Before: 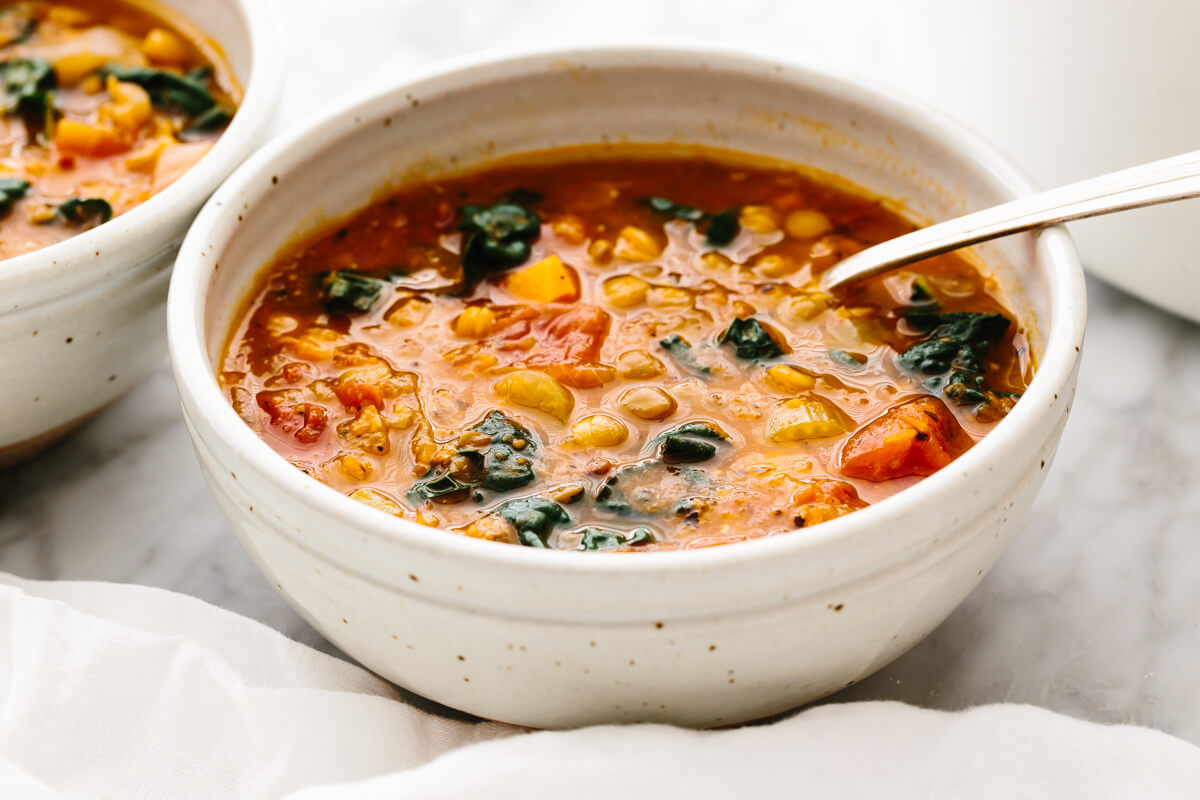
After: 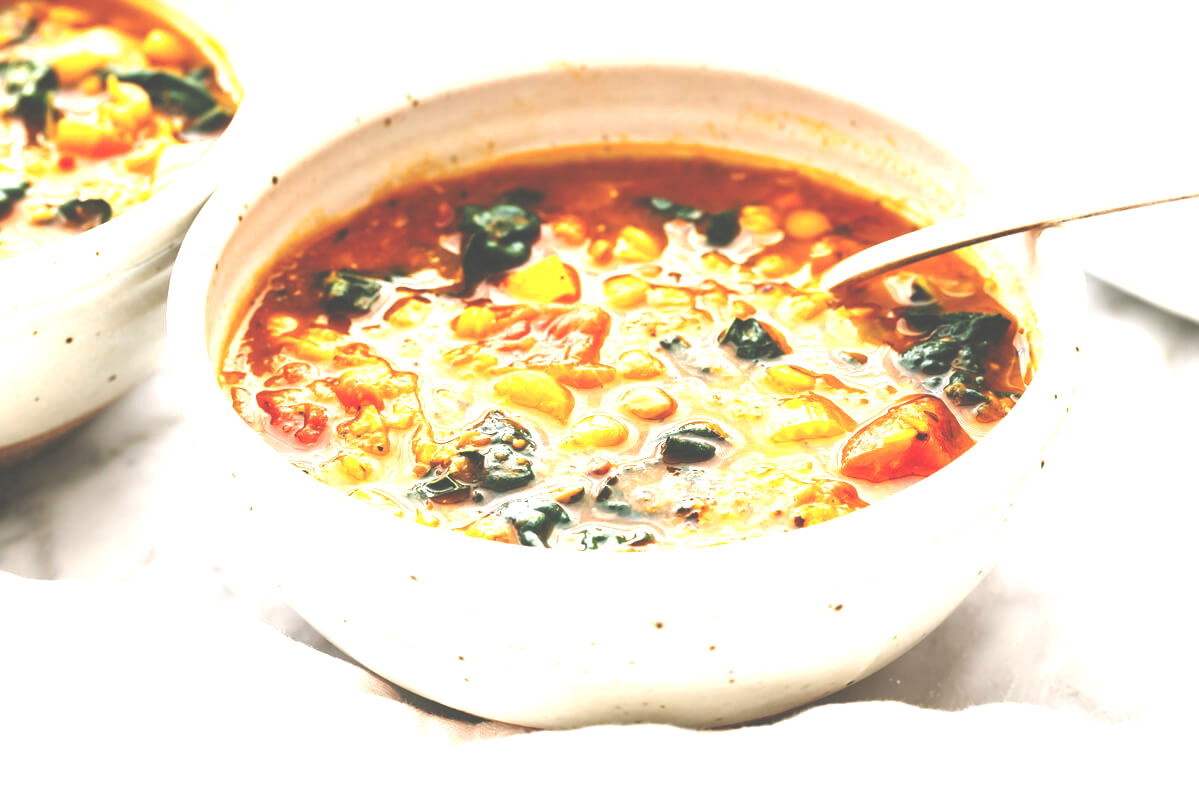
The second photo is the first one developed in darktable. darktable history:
exposure: black level correction -0.024, exposure 1.397 EV, compensate exposure bias true, compensate highlight preservation false
crop and rotate: left 0.079%, bottom 0.004%
